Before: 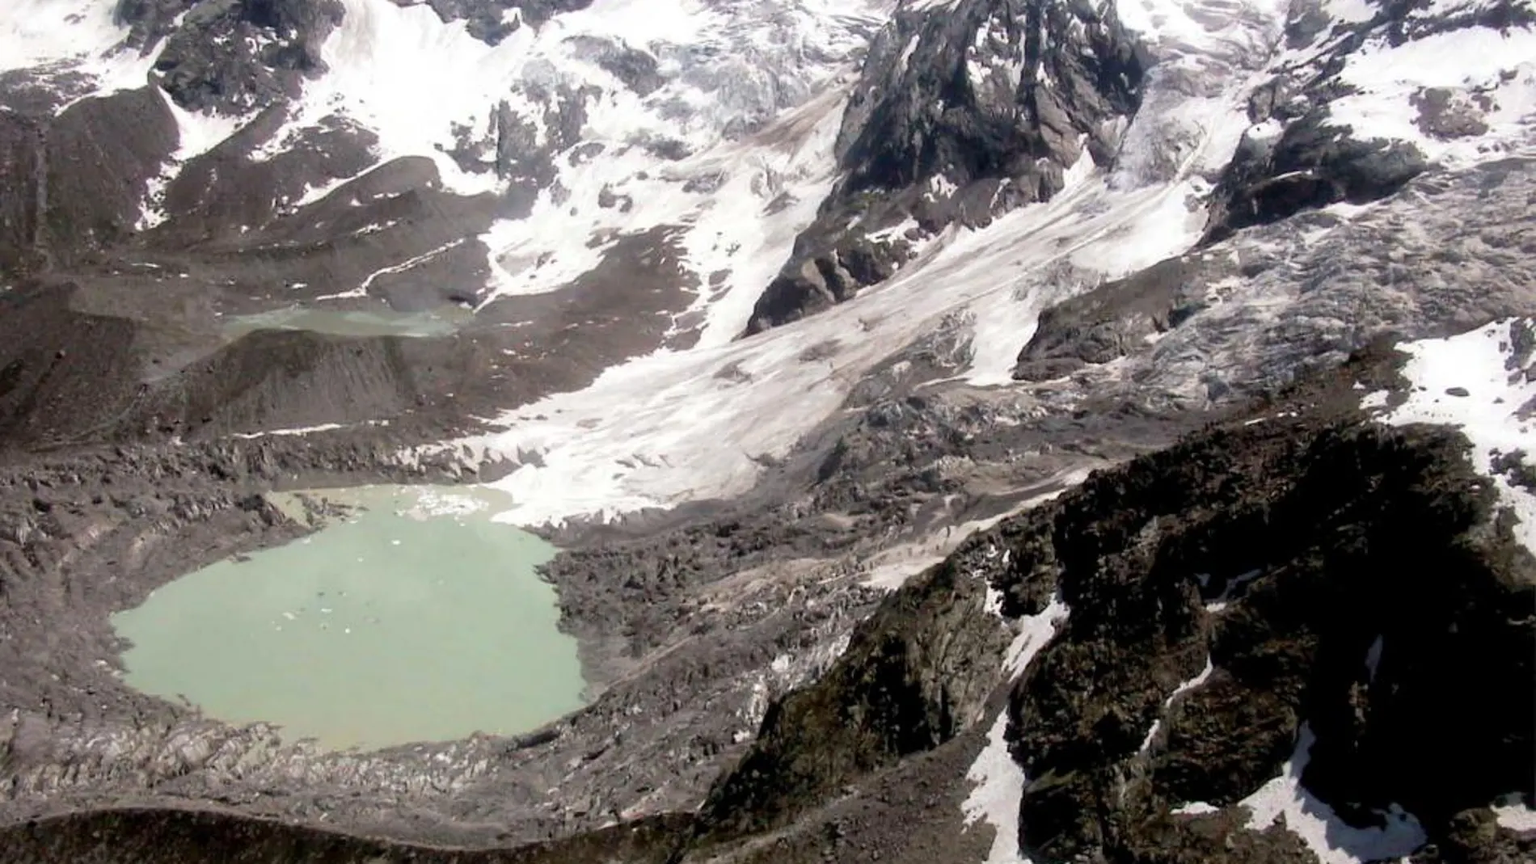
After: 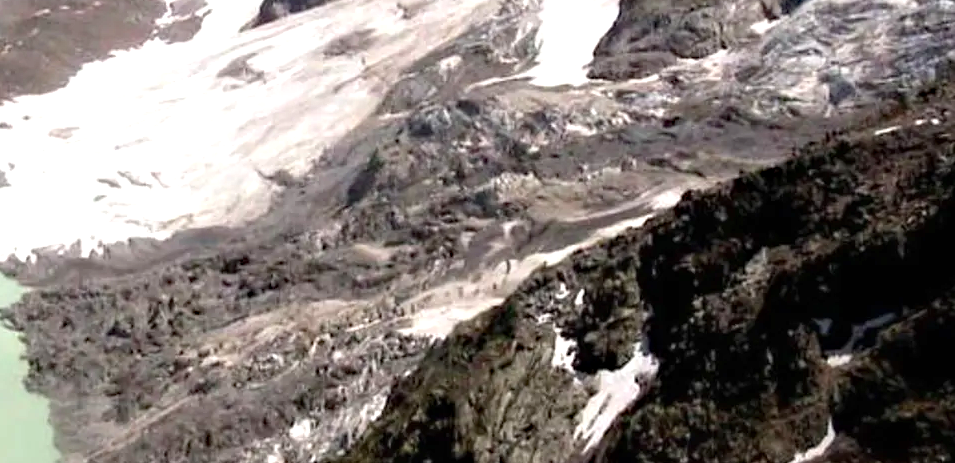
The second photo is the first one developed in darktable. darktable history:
crop: left 35.03%, top 36.625%, right 14.663%, bottom 20.057%
exposure: black level correction 0, exposure 0.7 EV, compensate exposure bias true, compensate highlight preservation false
haze removal: compatibility mode true, adaptive false
